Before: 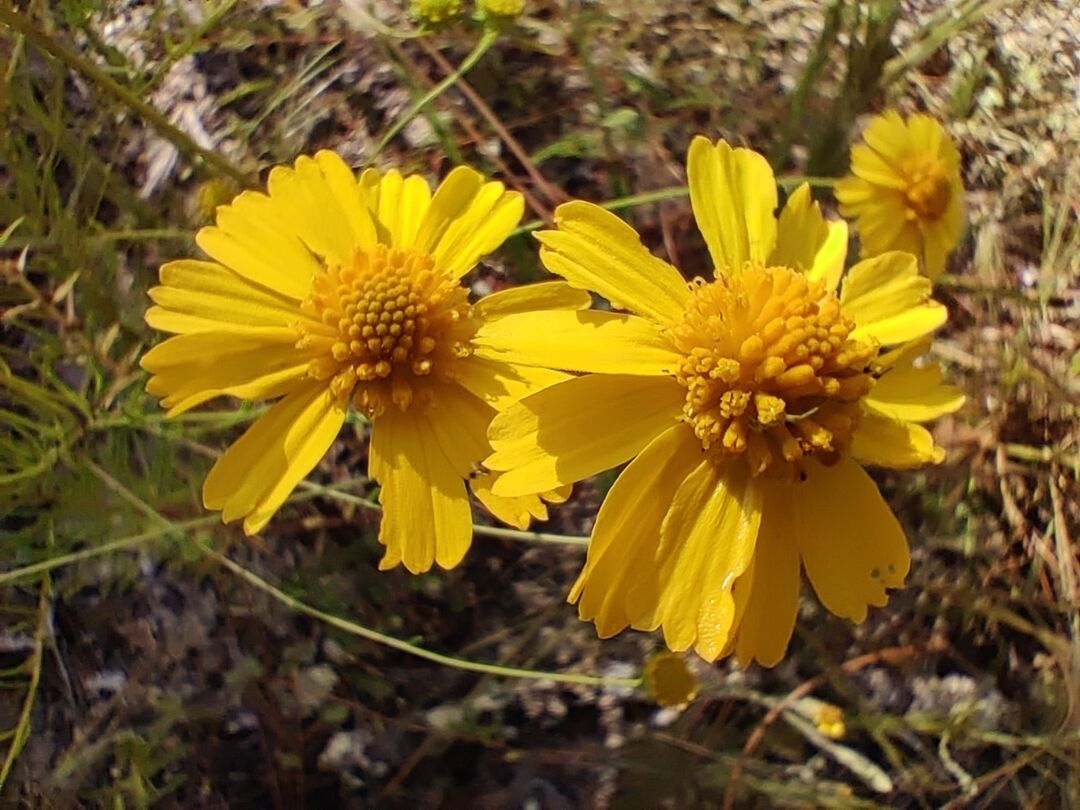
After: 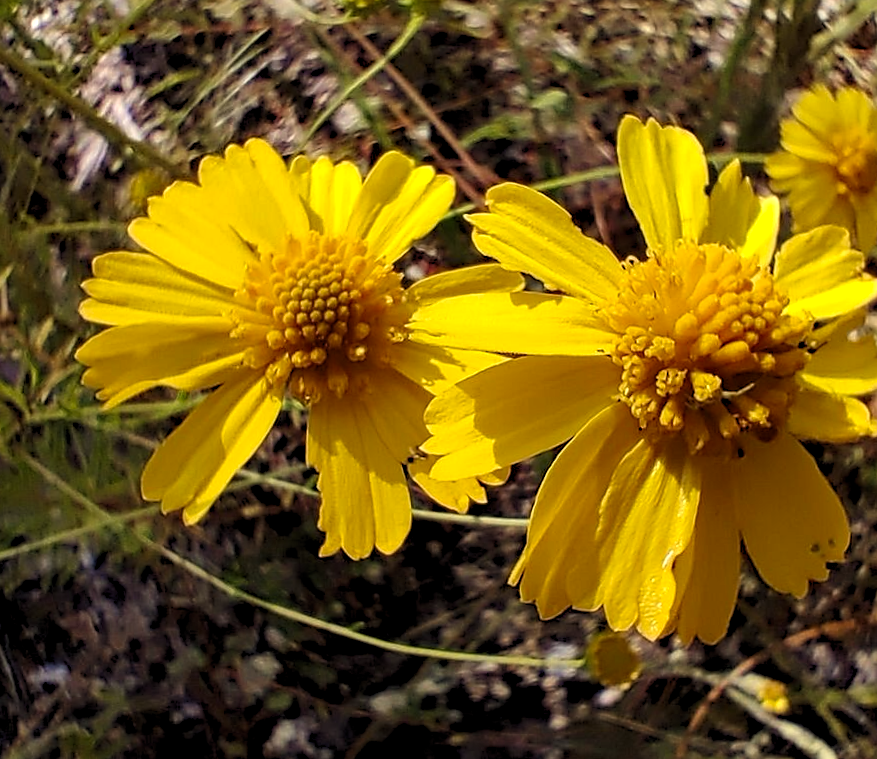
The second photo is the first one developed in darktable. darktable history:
crop and rotate: angle 1.42°, left 4.547%, top 0.655%, right 11.553%, bottom 2.514%
sharpen: radius 1.894, amount 0.415, threshold 1.732
levels: levels [0.062, 0.494, 0.925]
color zones: curves: ch0 [(0.254, 0.492) (0.724, 0.62)]; ch1 [(0.25, 0.528) (0.719, 0.796)]; ch2 [(0, 0.472) (0.25, 0.5) (0.73, 0.184)]
haze removal: compatibility mode true, adaptive false
